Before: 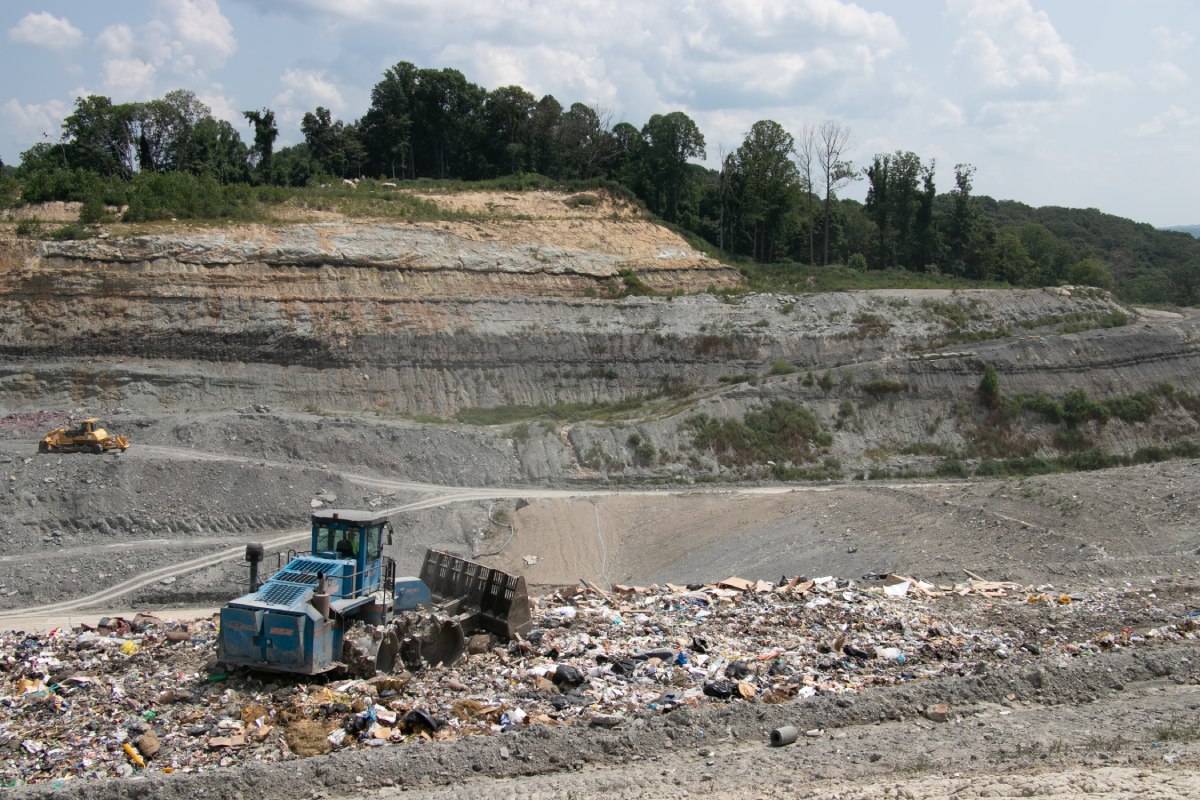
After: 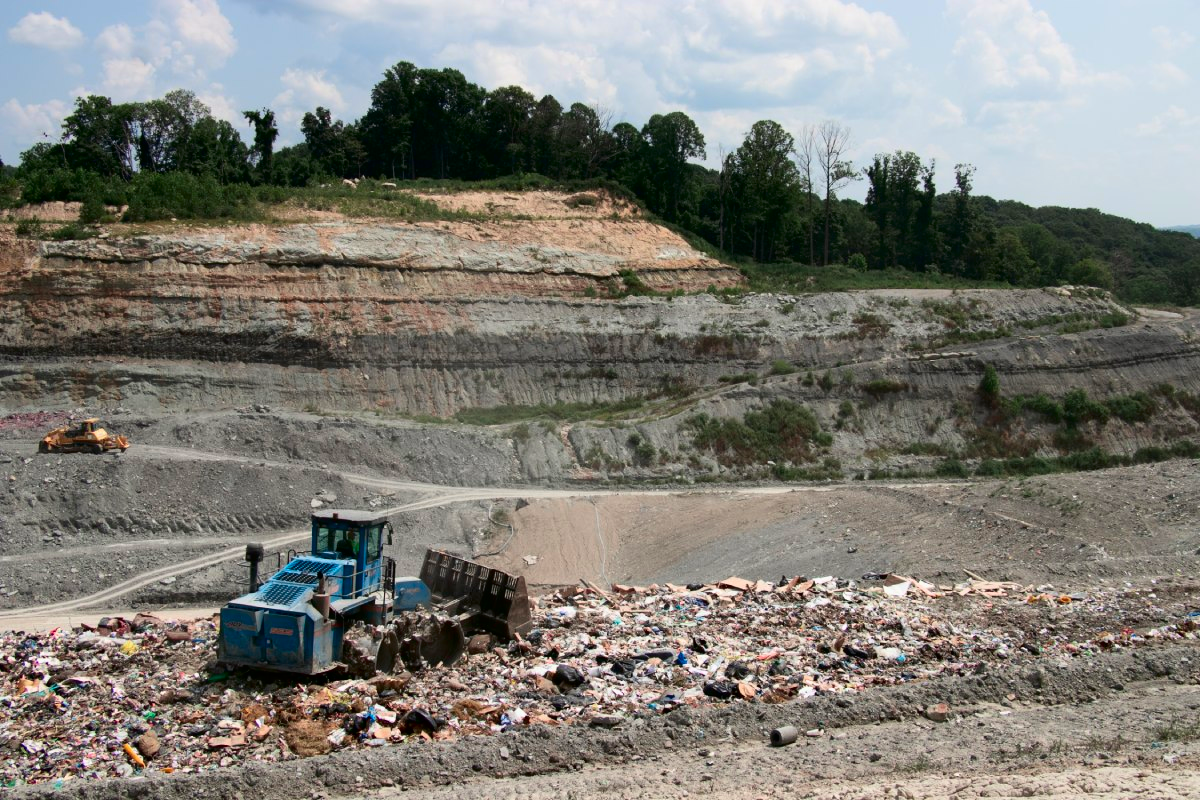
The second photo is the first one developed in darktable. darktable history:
white balance: red 1, blue 1
tone curve: curves: ch0 [(0, 0) (0.059, 0.027) (0.162, 0.125) (0.304, 0.279) (0.547, 0.532) (0.828, 0.815) (1, 0.983)]; ch1 [(0, 0) (0.23, 0.166) (0.34, 0.298) (0.371, 0.334) (0.435, 0.413) (0.477, 0.469) (0.499, 0.498) (0.529, 0.544) (0.559, 0.587) (0.743, 0.798) (1, 1)]; ch2 [(0, 0) (0.431, 0.414) (0.498, 0.503) (0.524, 0.531) (0.568, 0.567) (0.6, 0.597) (0.643, 0.631) (0.74, 0.721) (1, 1)], color space Lab, independent channels, preserve colors none
contrast brightness saturation: contrast 0.15, brightness -0.01, saturation 0.1
